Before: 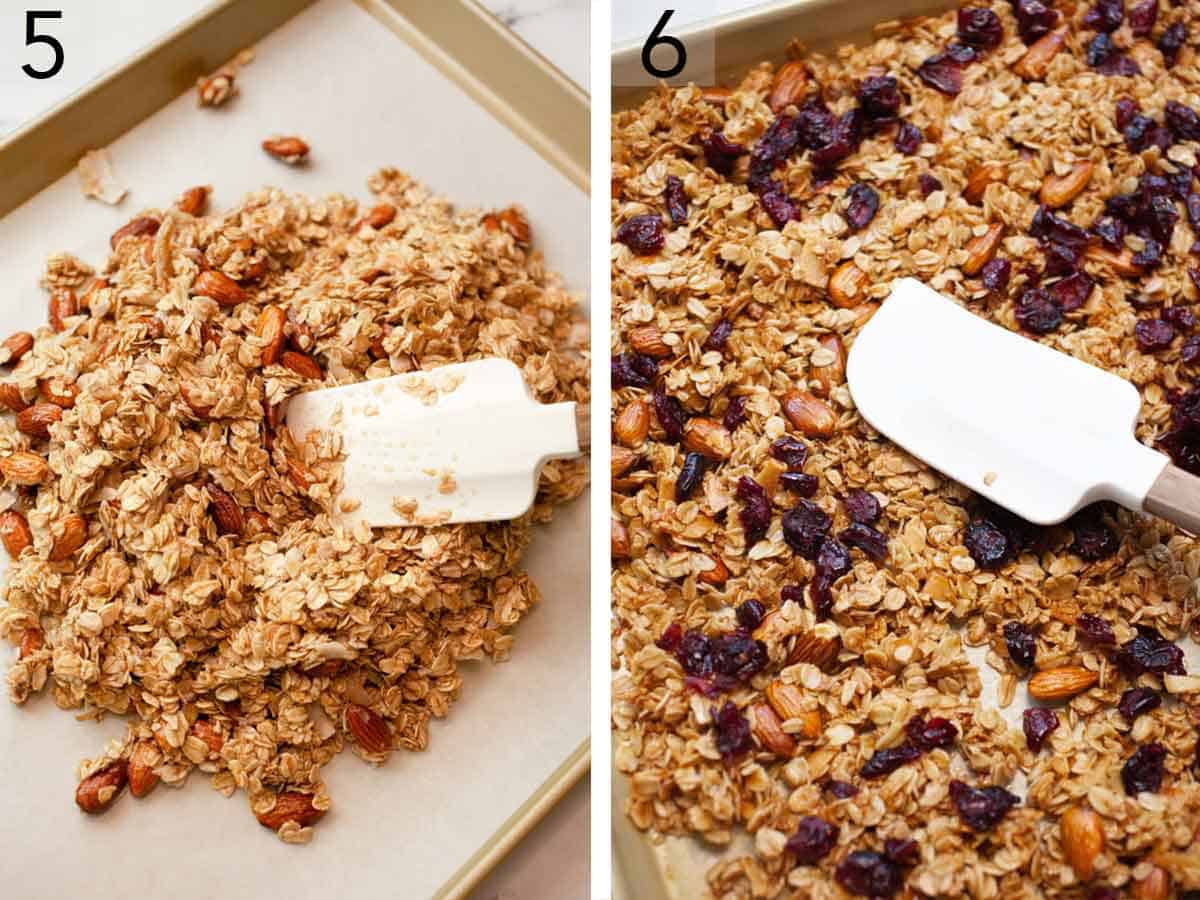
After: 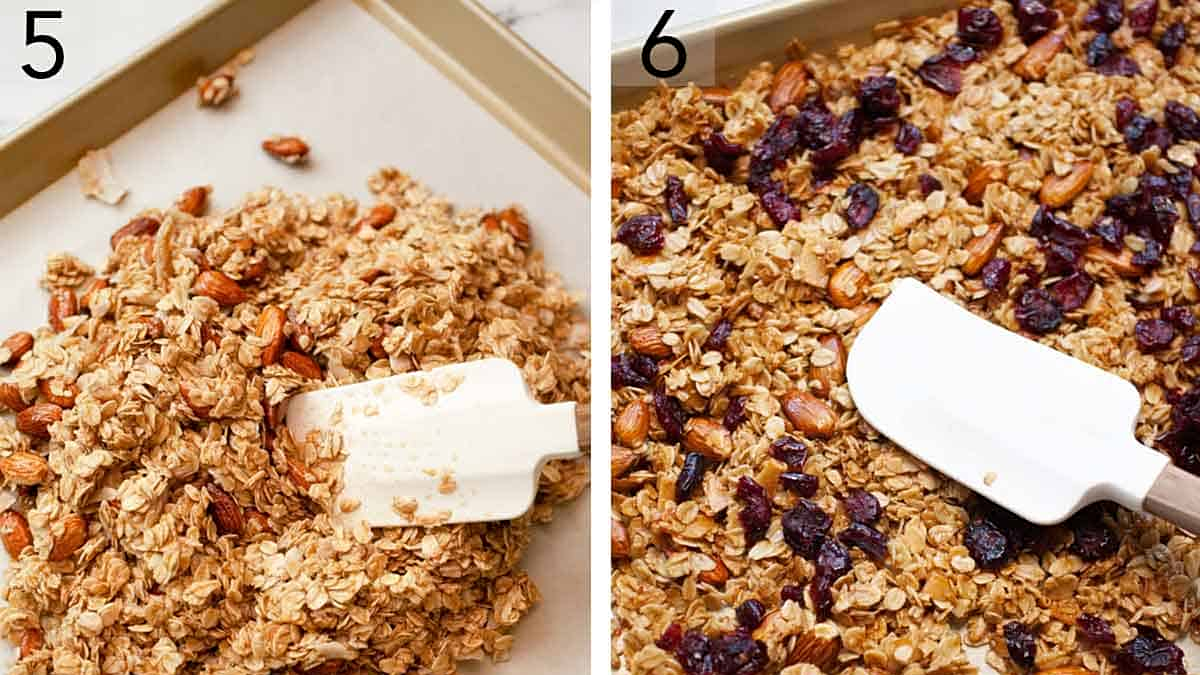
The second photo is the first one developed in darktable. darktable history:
crop: bottom 24.967%
sharpen: amount 0.2
exposure: black level correction 0.001, compensate highlight preservation false
